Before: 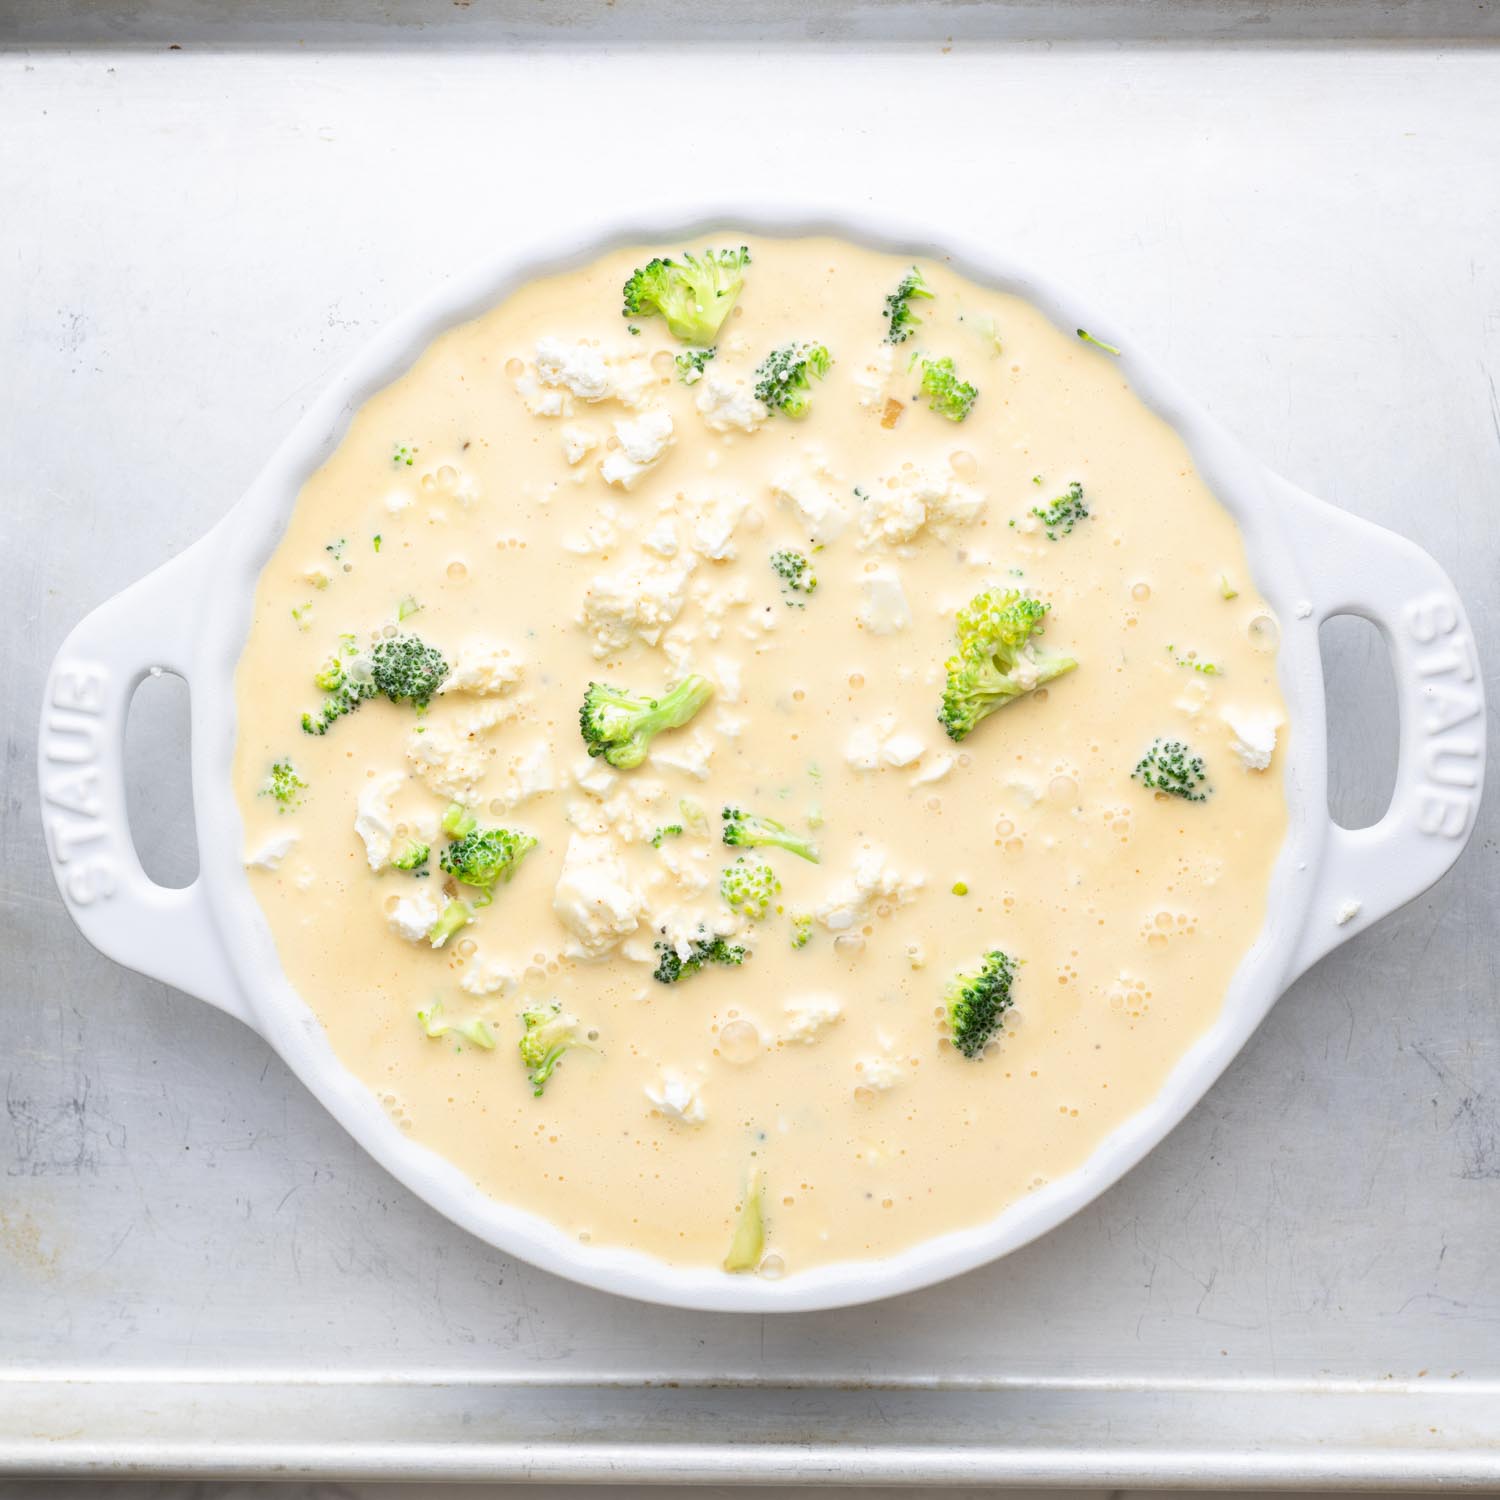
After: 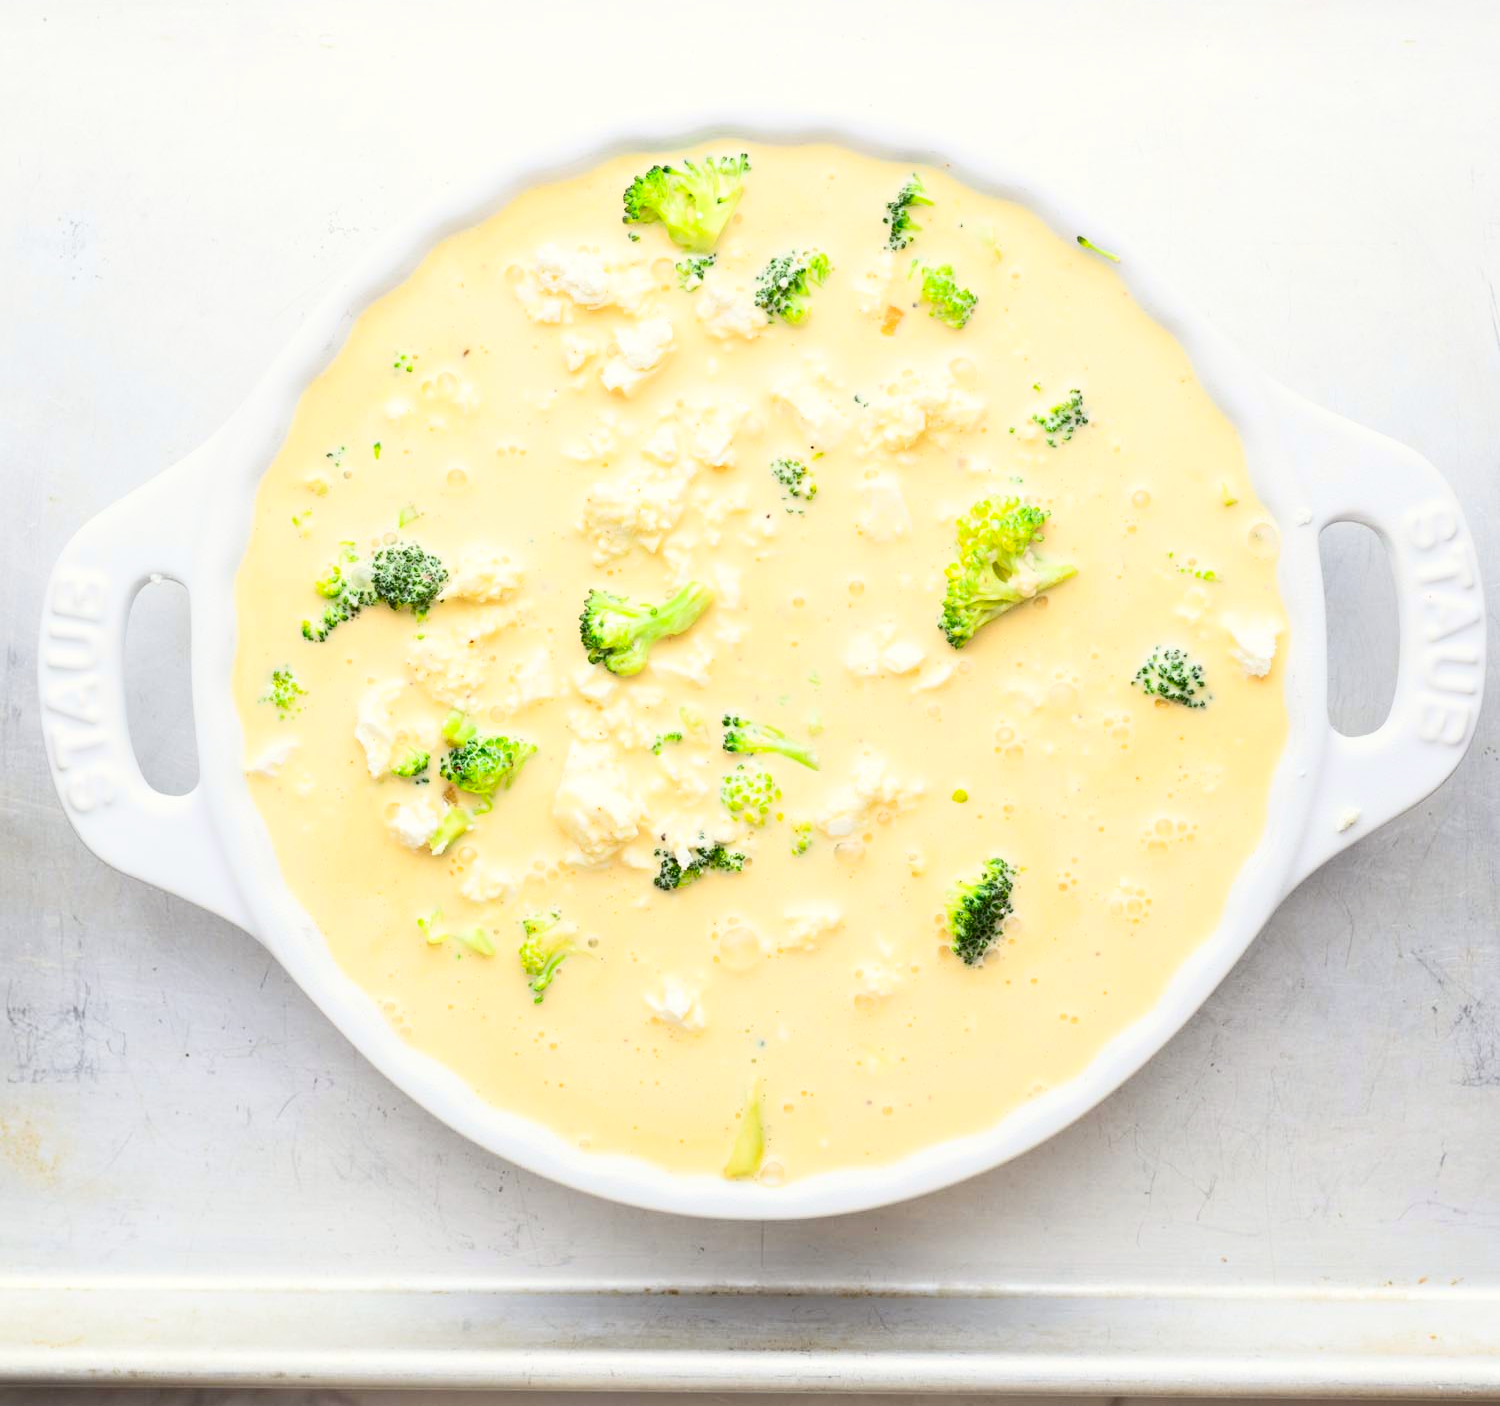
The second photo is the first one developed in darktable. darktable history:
contrast brightness saturation: contrast 0.23, brightness 0.1, saturation 0.29
color correction: highlights a* -0.95, highlights b* 4.5, shadows a* 3.55
crop and rotate: top 6.25%
